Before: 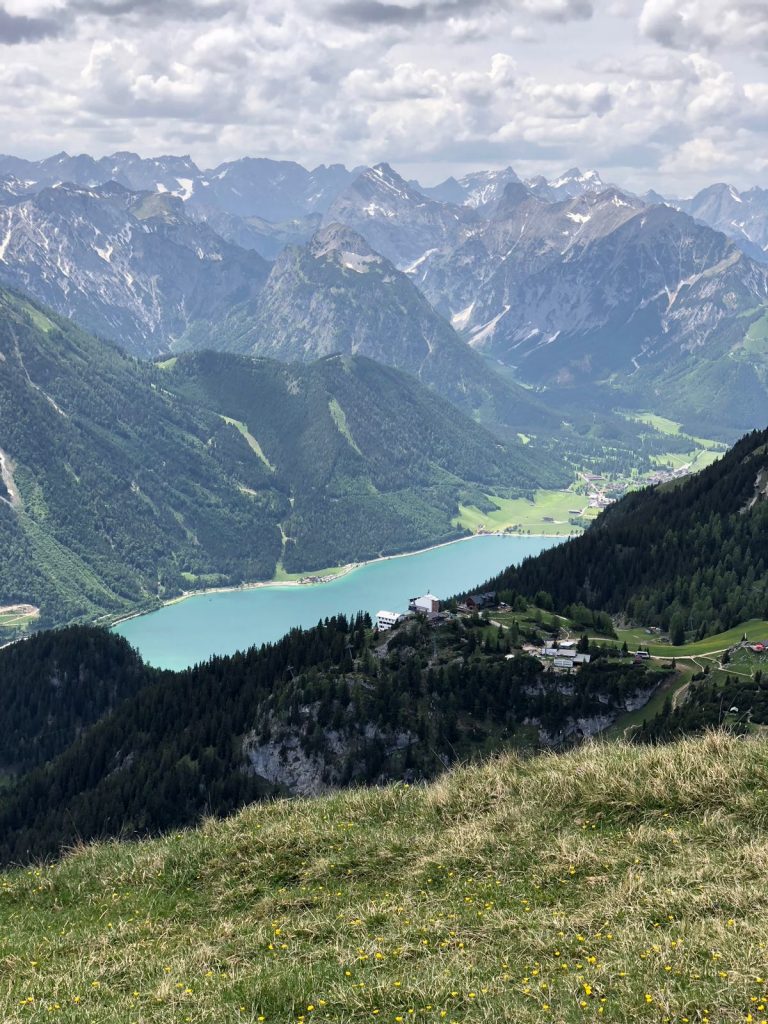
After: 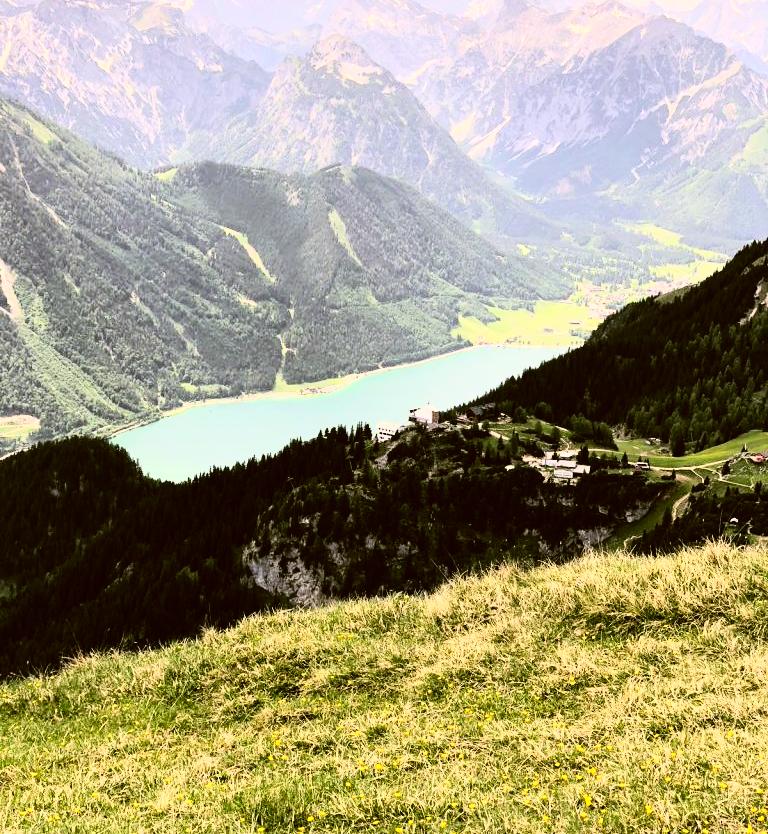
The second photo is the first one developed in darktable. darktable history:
crop and rotate: top 18.507%
rgb curve: curves: ch0 [(0, 0) (0.21, 0.15) (0.24, 0.21) (0.5, 0.75) (0.75, 0.96) (0.89, 0.99) (1, 1)]; ch1 [(0, 0.02) (0.21, 0.13) (0.25, 0.2) (0.5, 0.67) (0.75, 0.9) (0.89, 0.97) (1, 1)]; ch2 [(0, 0.02) (0.21, 0.13) (0.25, 0.2) (0.5, 0.67) (0.75, 0.9) (0.89, 0.97) (1, 1)], compensate middle gray true
color correction: highlights a* 8.98, highlights b* 15.09, shadows a* -0.49, shadows b* 26.52
